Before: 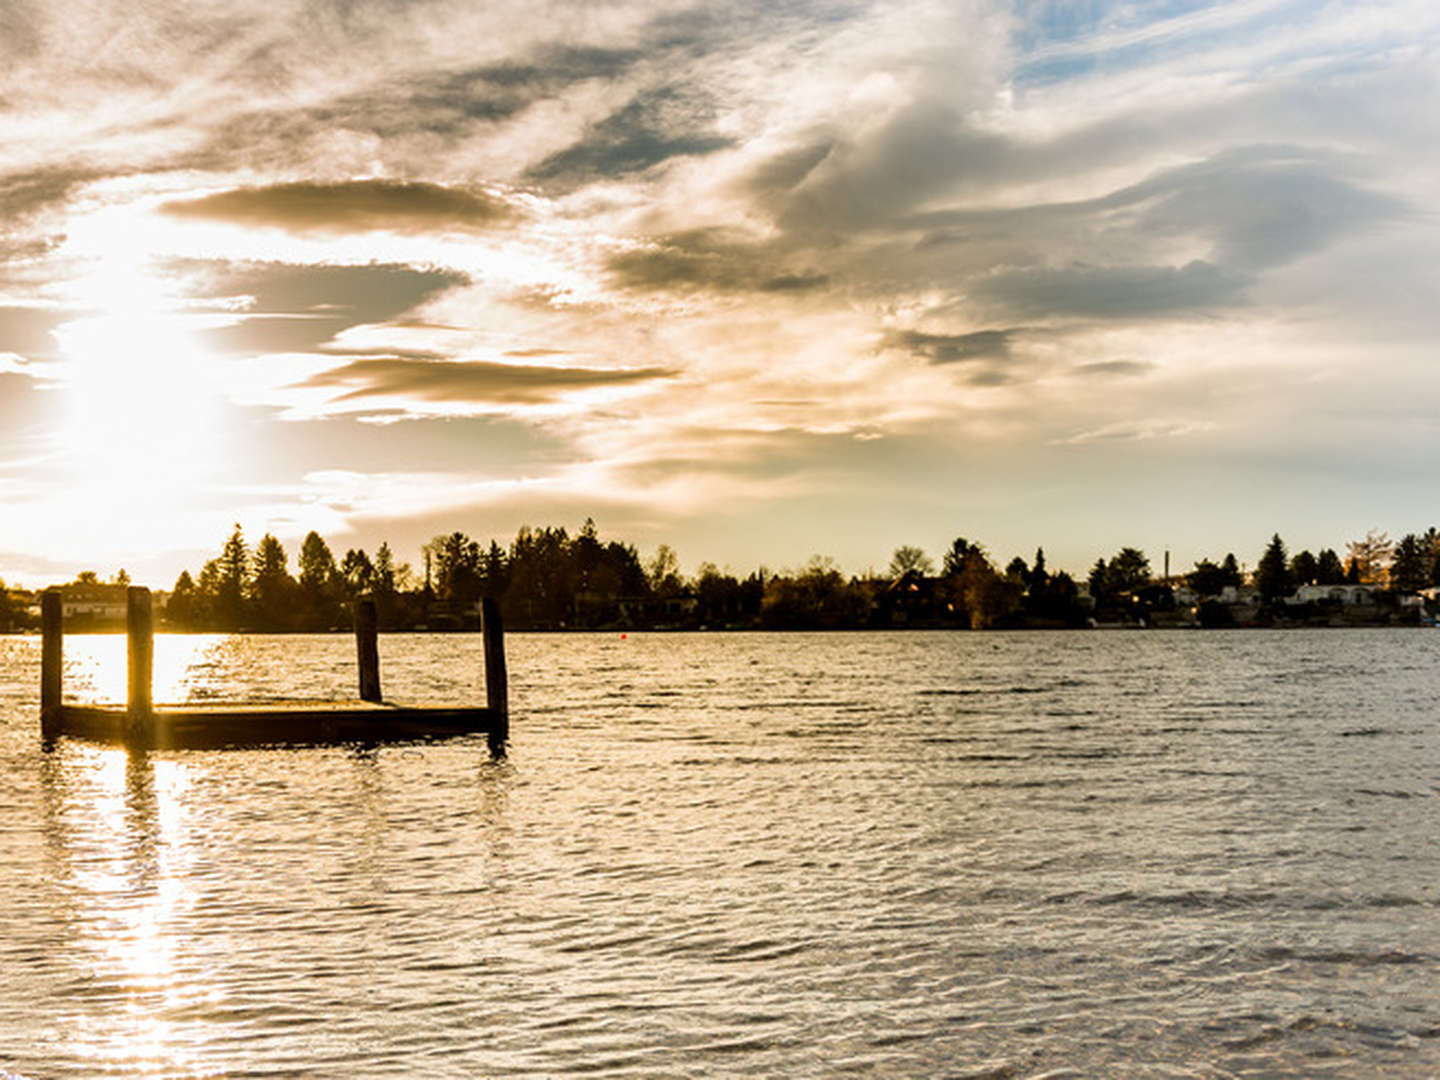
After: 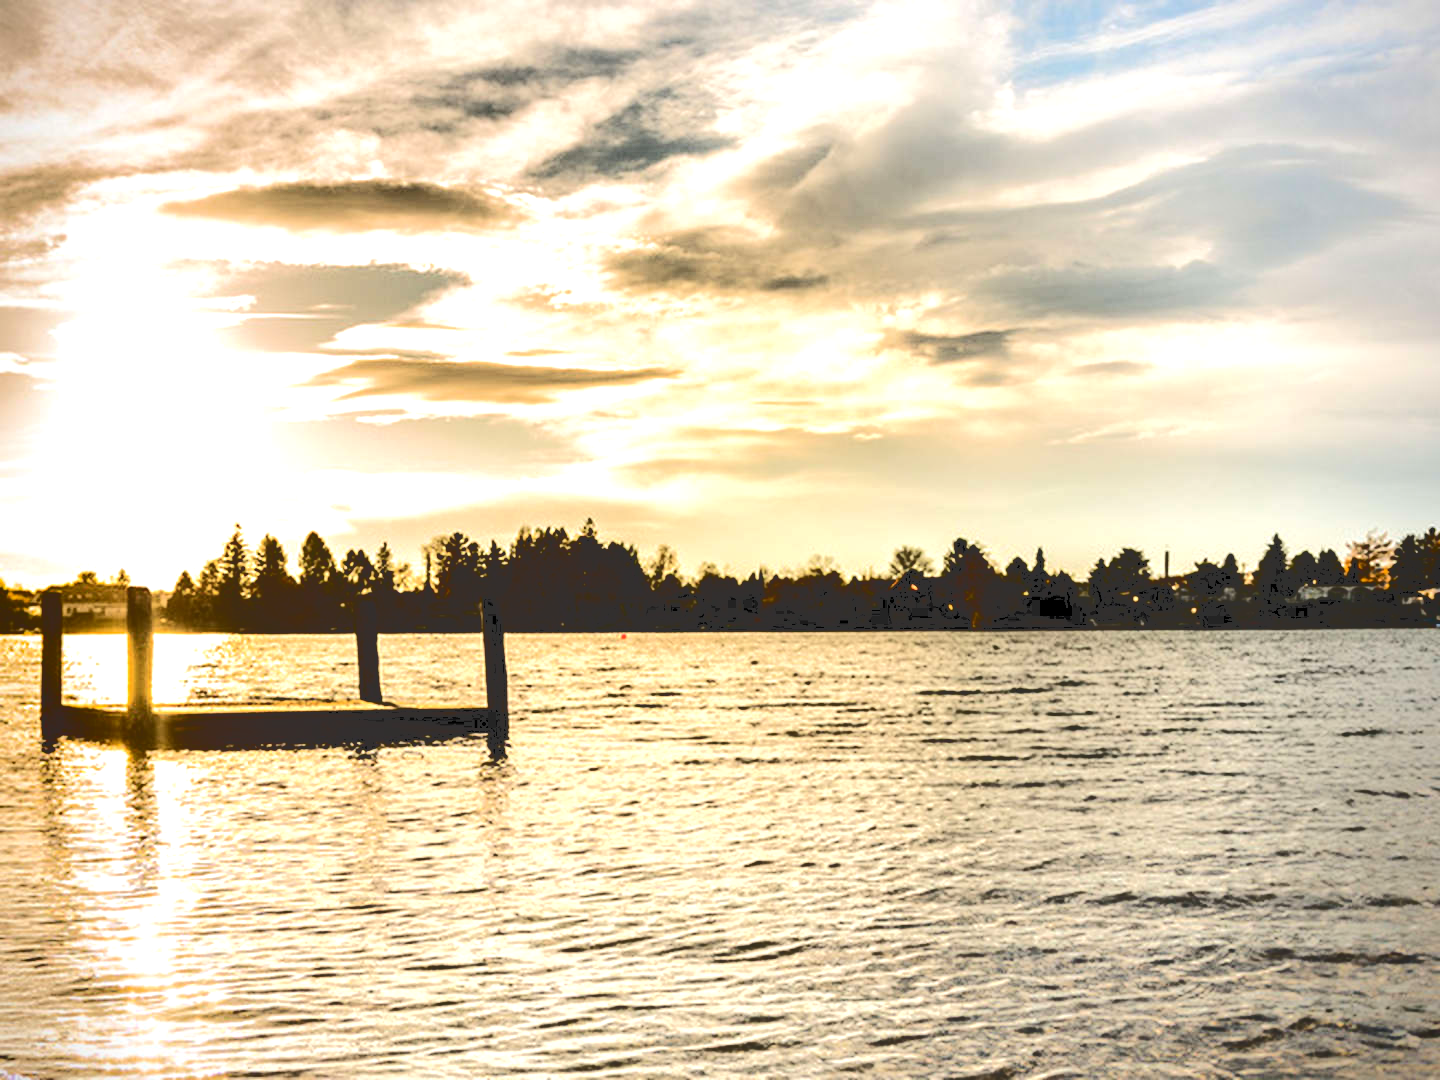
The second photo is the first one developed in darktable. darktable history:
vignetting: fall-off radius 44.87%, saturation 0.374
tone equalizer: -8 EV -0.76 EV, -7 EV -0.71 EV, -6 EV -0.603 EV, -5 EV -0.392 EV, -3 EV 0.384 EV, -2 EV 0.6 EV, -1 EV 0.677 EV, +0 EV 0.771 EV, edges refinement/feathering 500, mask exposure compensation -1.57 EV, preserve details no
tone curve: curves: ch0 [(0, 0) (0.003, 0.195) (0.011, 0.196) (0.025, 0.196) (0.044, 0.196) (0.069, 0.196) (0.1, 0.196) (0.136, 0.197) (0.177, 0.207) (0.224, 0.224) (0.277, 0.268) (0.335, 0.336) (0.399, 0.424) (0.468, 0.533) (0.543, 0.632) (0.623, 0.715) (0.709, 0.789) (0.801, 0.85) (0.898, 0.906) (1, 1)], color space Lab, independent channels, preserve colors none
